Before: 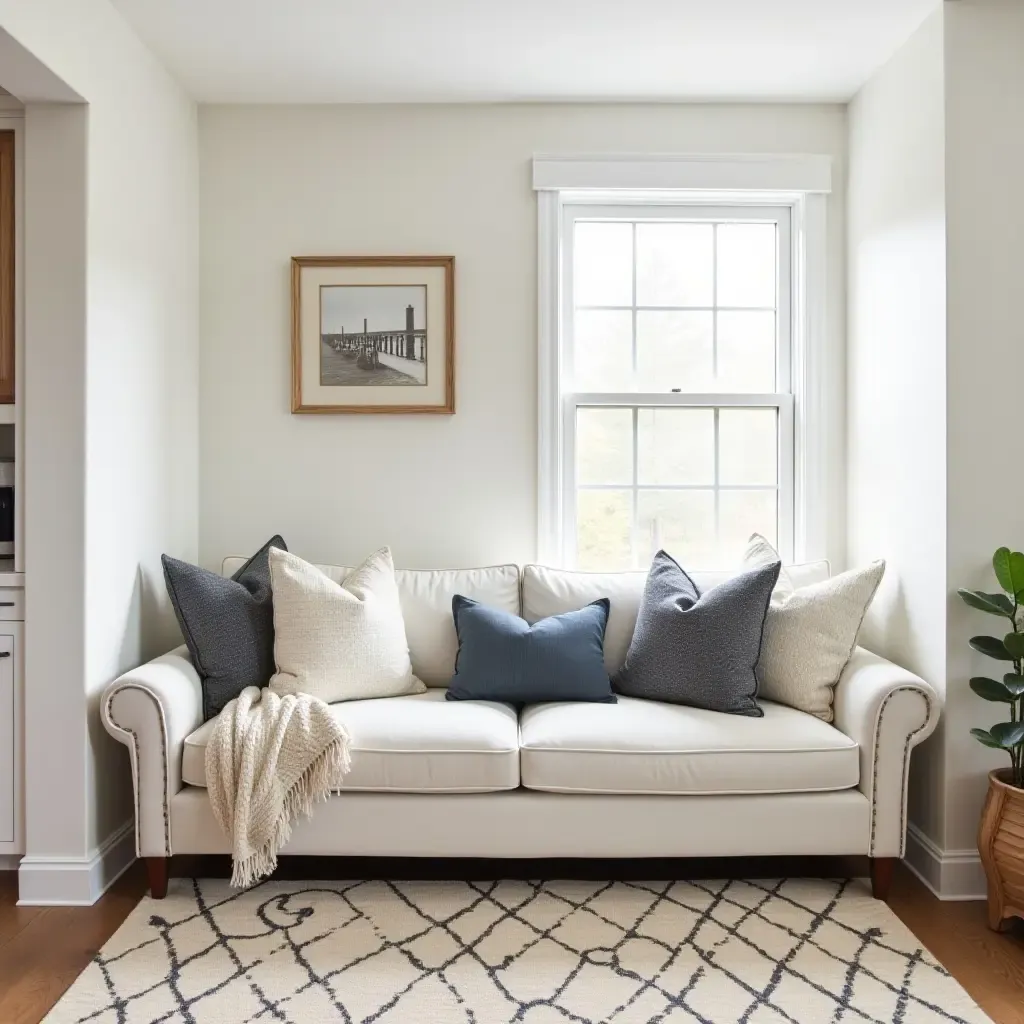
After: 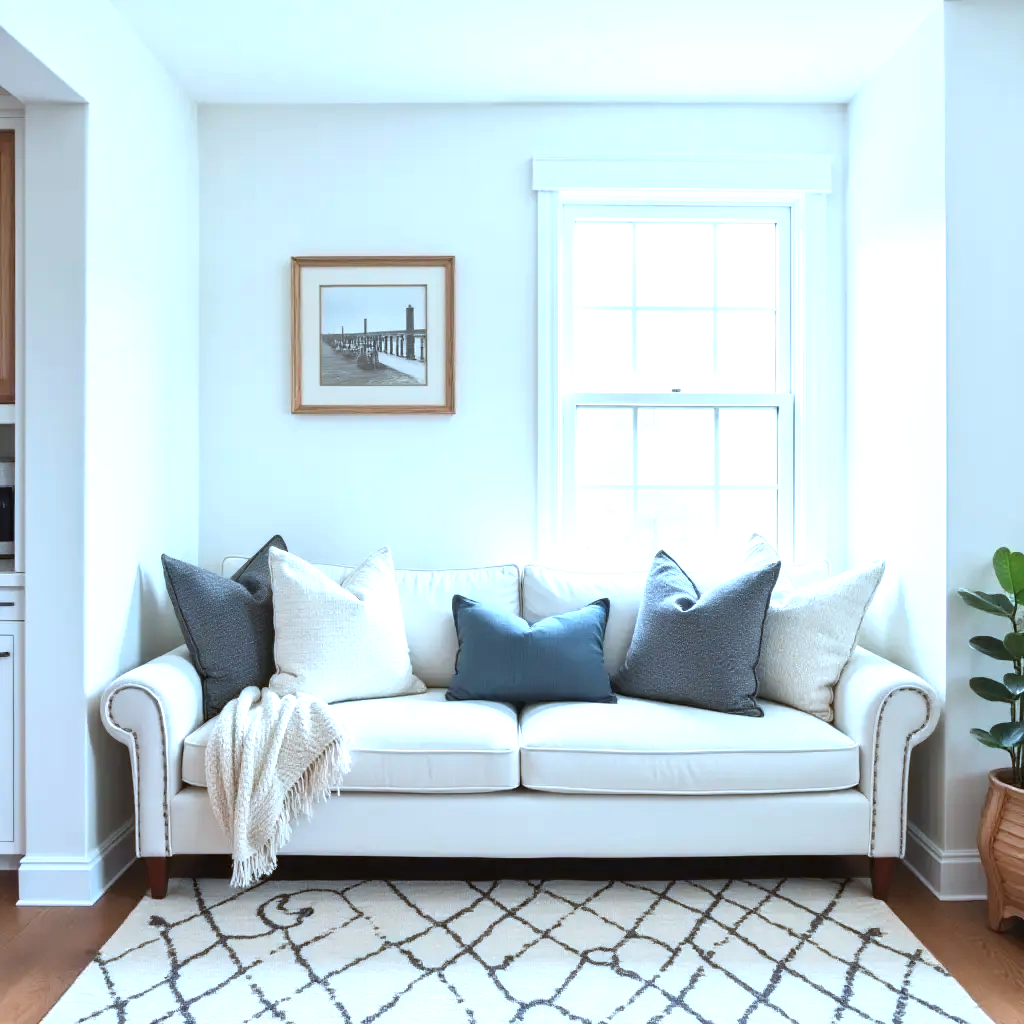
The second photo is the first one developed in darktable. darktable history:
exposure: black level correction 0, exposure 0.698 EV, compensate highlight preservation false
color correction: highlights a* -8.87, highlights b* -22.5
